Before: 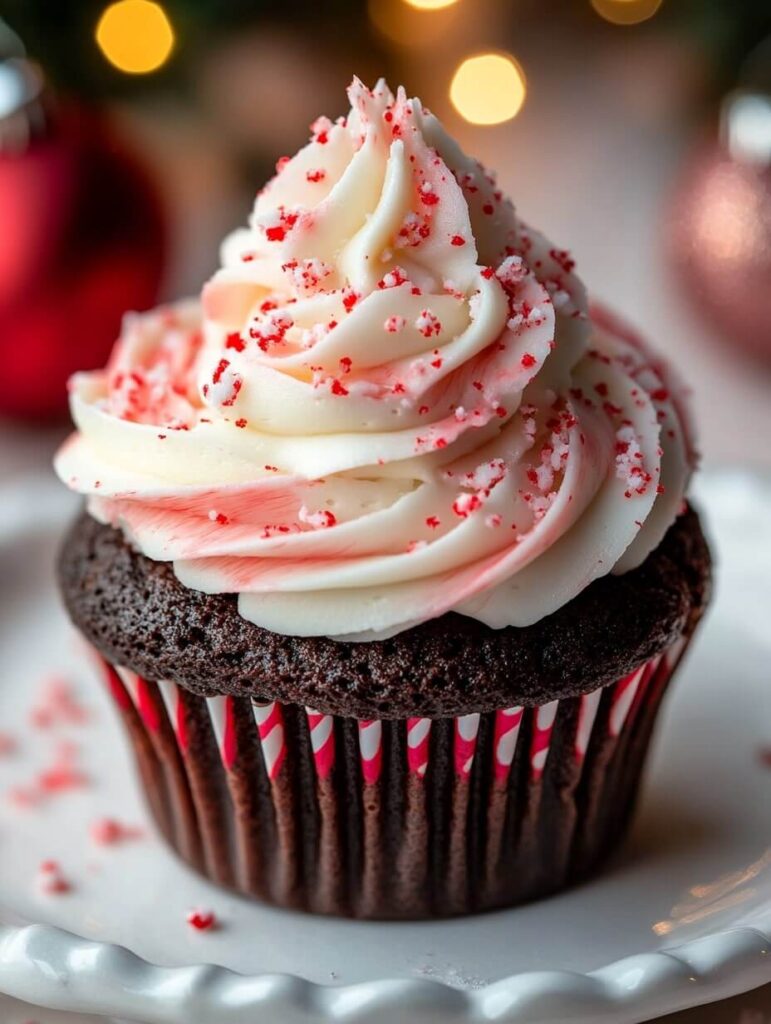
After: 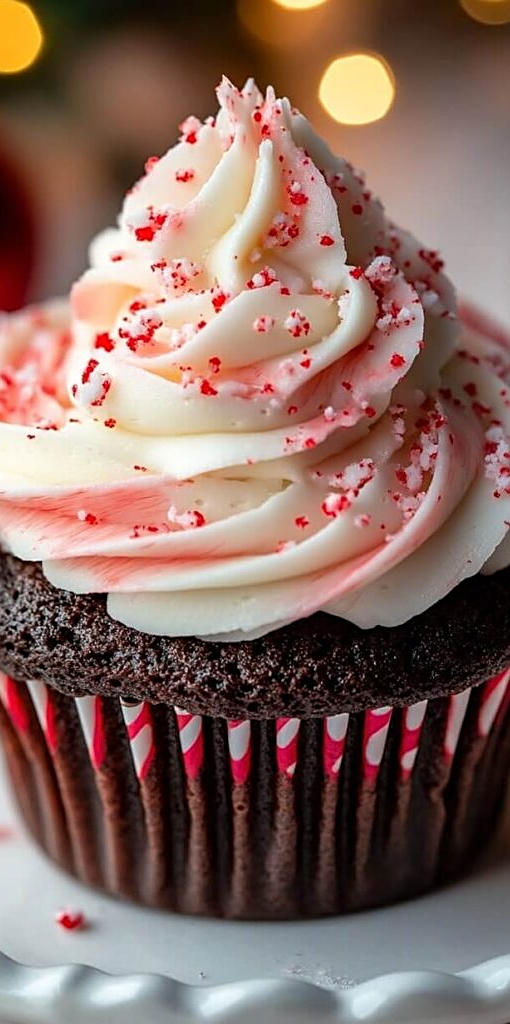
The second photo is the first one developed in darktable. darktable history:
sharpen: on, module defaults
crop: left 17.004%, right 16.805%
